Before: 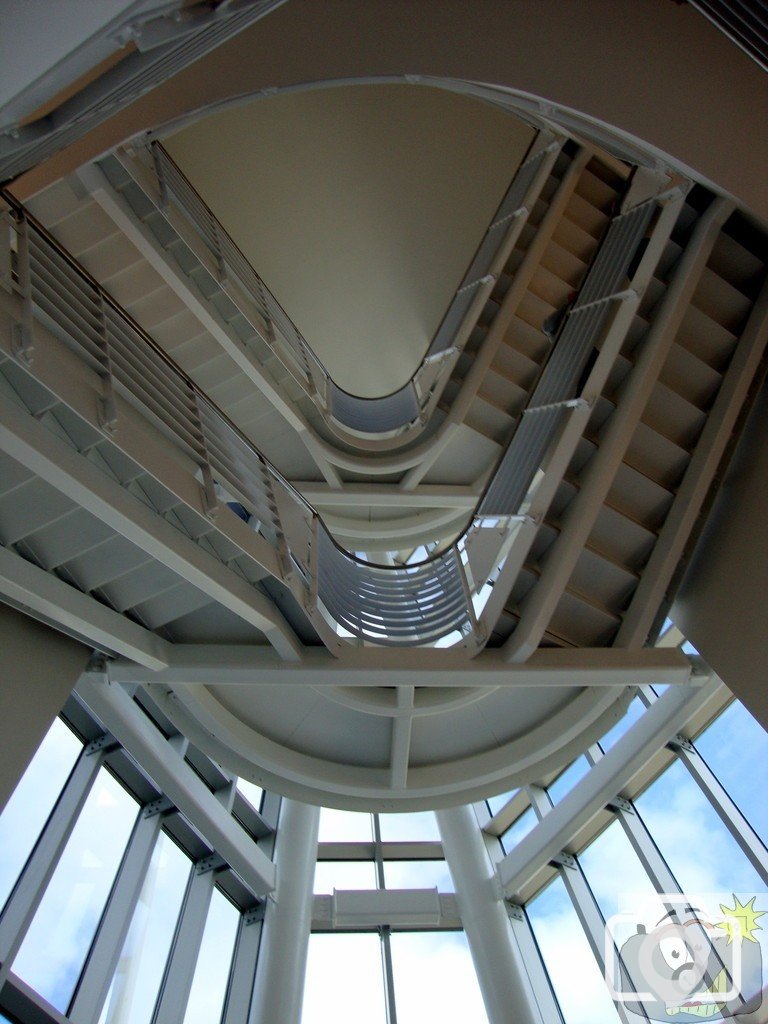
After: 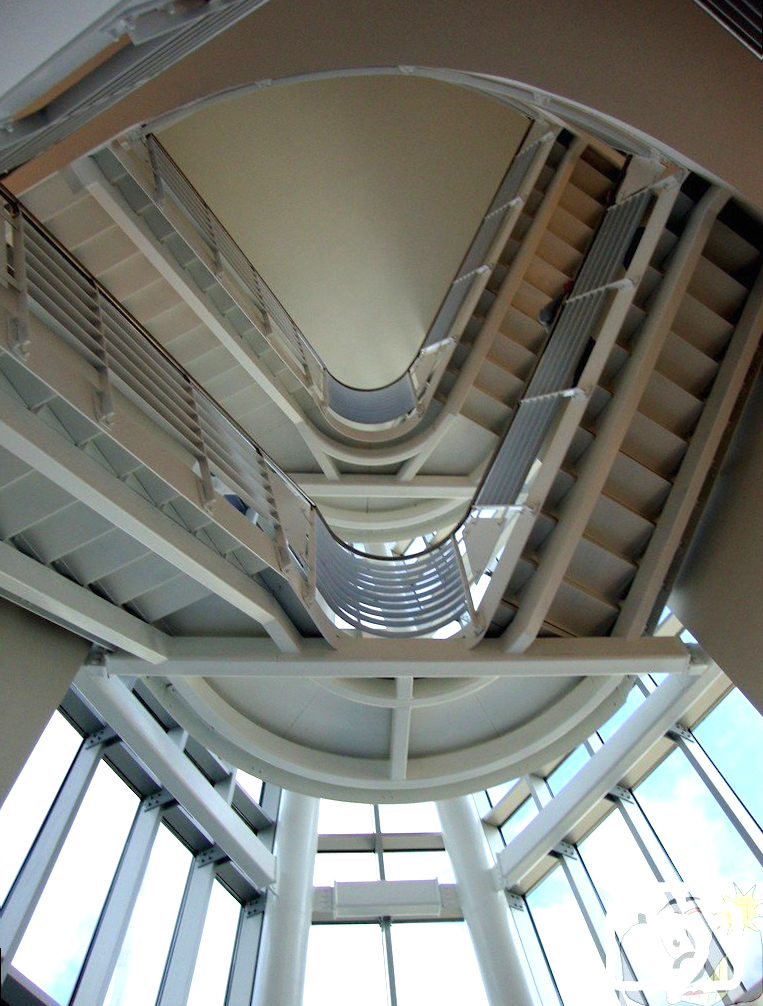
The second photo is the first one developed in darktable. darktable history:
exposure: black level correction 0, exposure 0.9 EV, compensate highlight preservation false
rotate and perspective: rotation -0.45°, automatic cropping original format, crop left 0.008, crop right 0.992, crop top 0.012, crop bottom 0.988
